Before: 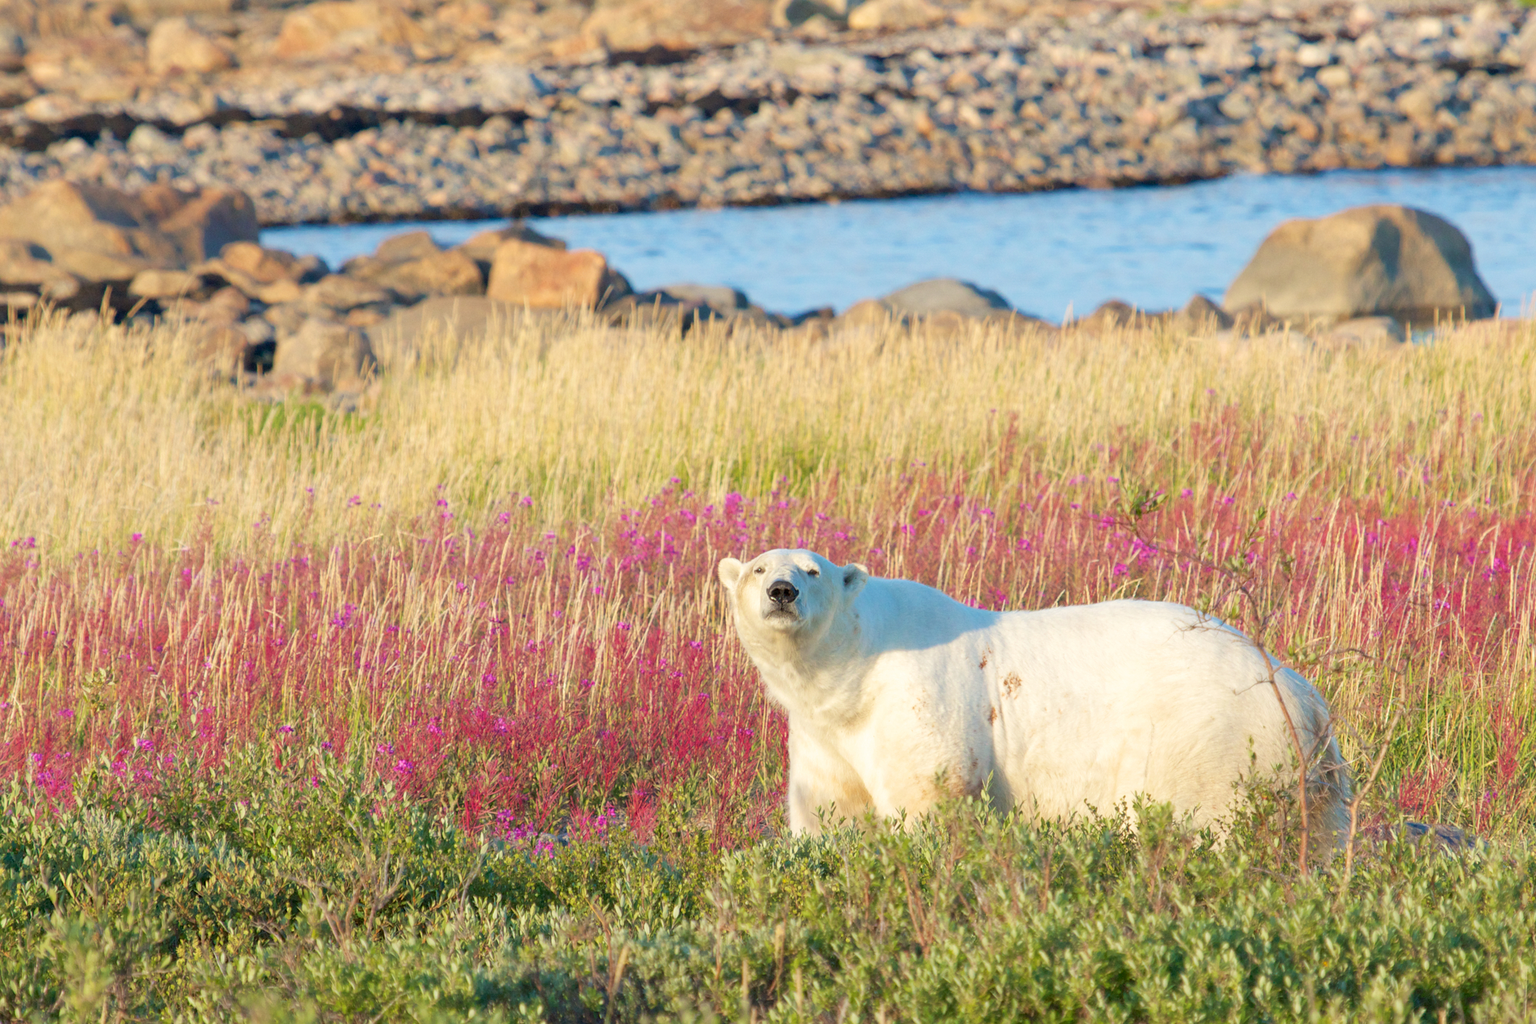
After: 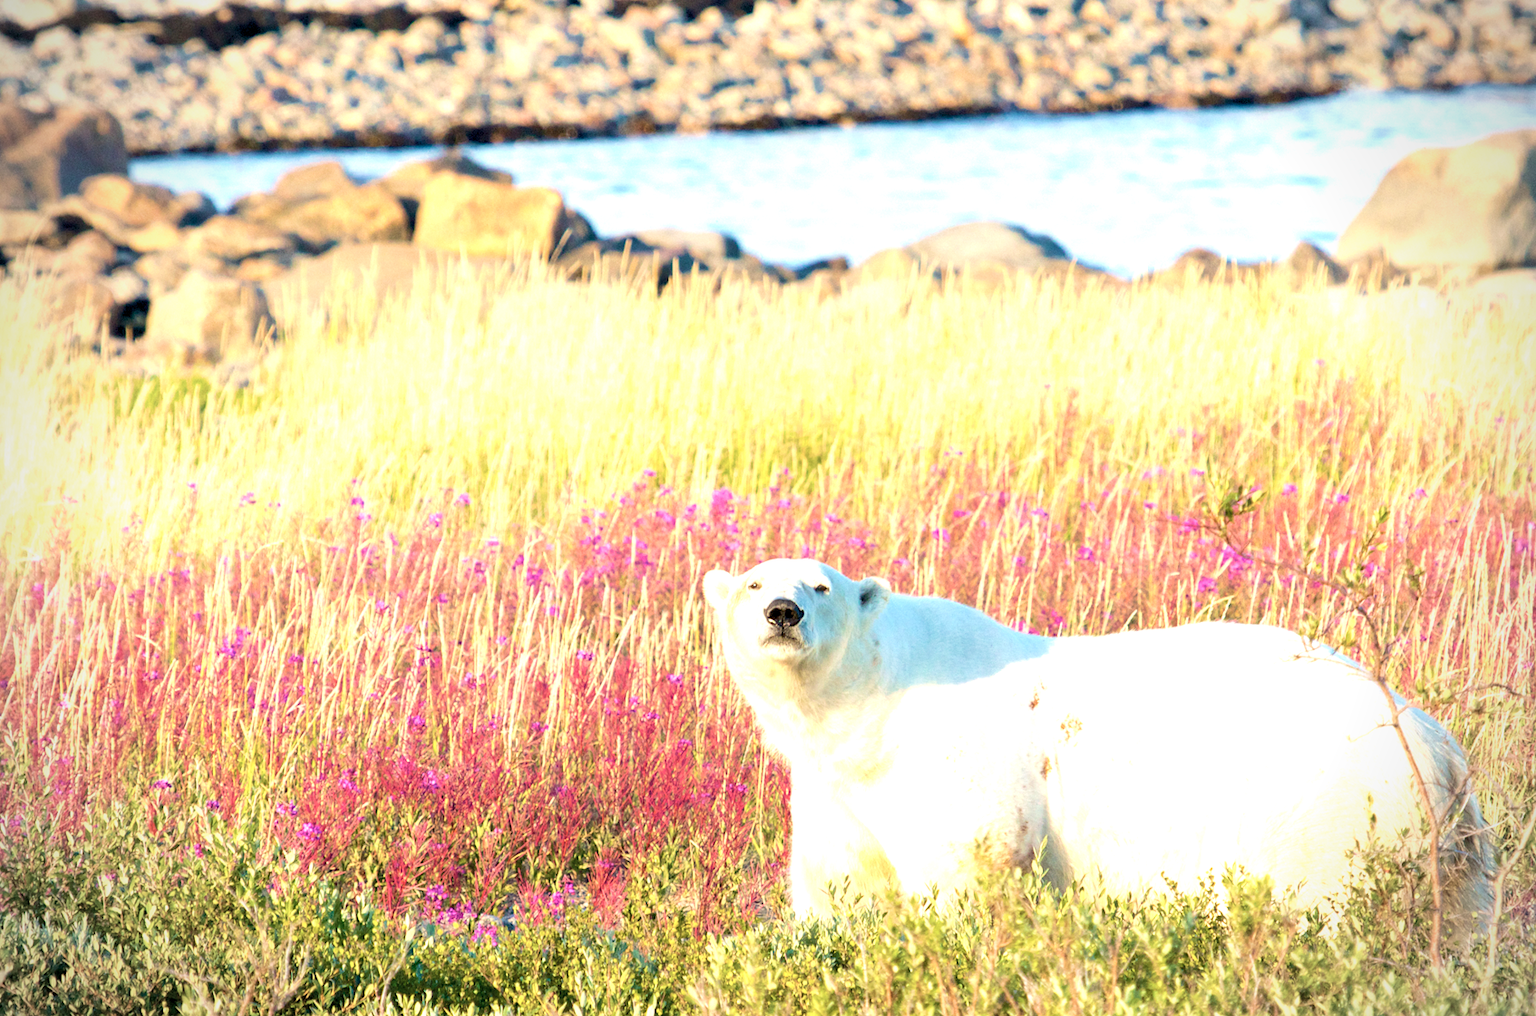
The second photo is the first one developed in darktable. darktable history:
vignetting: on, module defaults
color balance rgb: highlights gain › chroma 2.062%, highlights gain › hue 73.99°, global offset › luminance -1.014%, perceptual saturation grading › global saturation 36.368%, perceptual saturation grading › shadows 35.273%
exposure: black level correction 0, exposure 0.695 EV, compensate highlight preservation false
crop and rotate: left 10.21%, top 10.039%, right 9.871%, bottom 10.587%
contrast brightness saturation: contrast 0.105, saturation -0.373
base curve: preserve colors none
velvia: on, module defaults
tone equalizer: -8 EV -0.435 EV, -7 EV -0.41 EV, -6 EV -0.353 EV, -5 EV -0.19 EV, -3 EV 0.242 EV, -2 EV 0.314 EV, -1 EV 0.388 EV, +0 EV 0.408 EV, edges refinement/feathering 500, mask exposure compensation -1.57 EV, preserve details no
